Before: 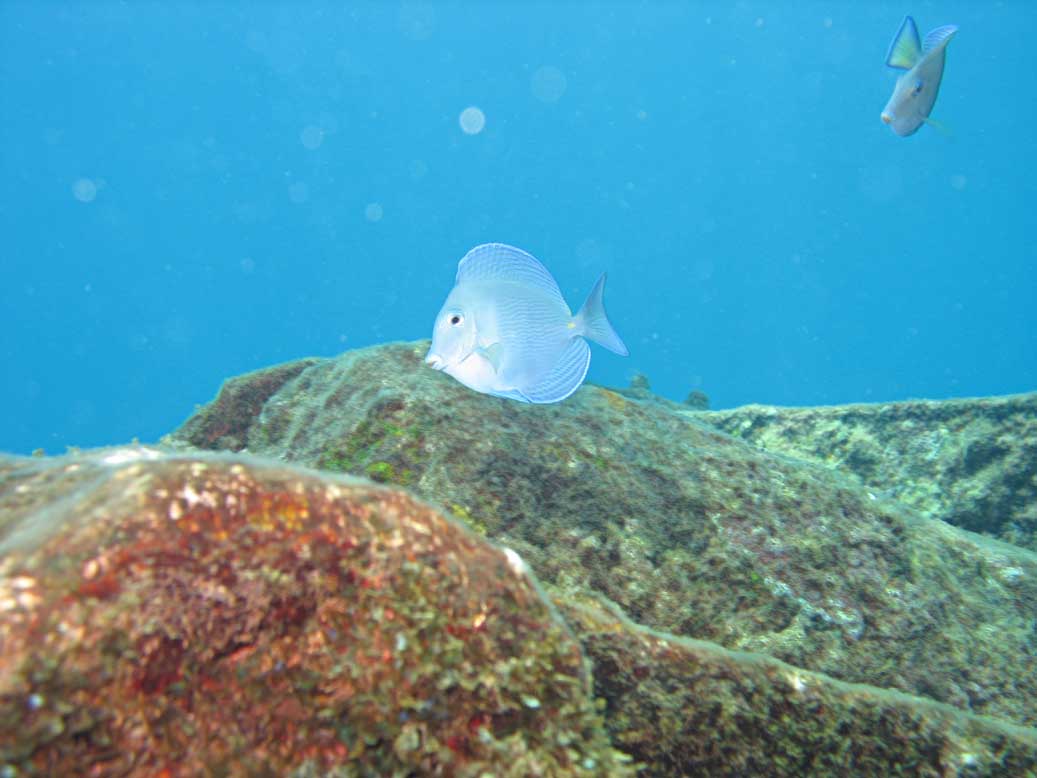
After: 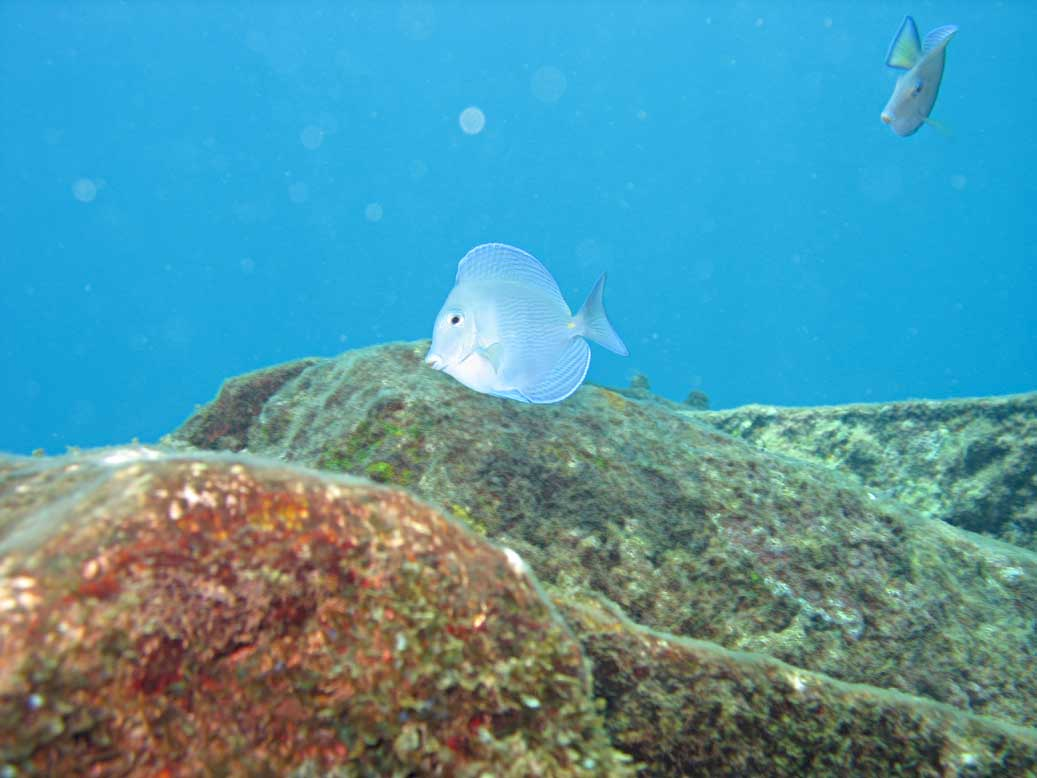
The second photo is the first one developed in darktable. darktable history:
exposure: black level correction 0.005, exposure 0.004 EV, compensate exposure bias true, compensate highlight preservation false
